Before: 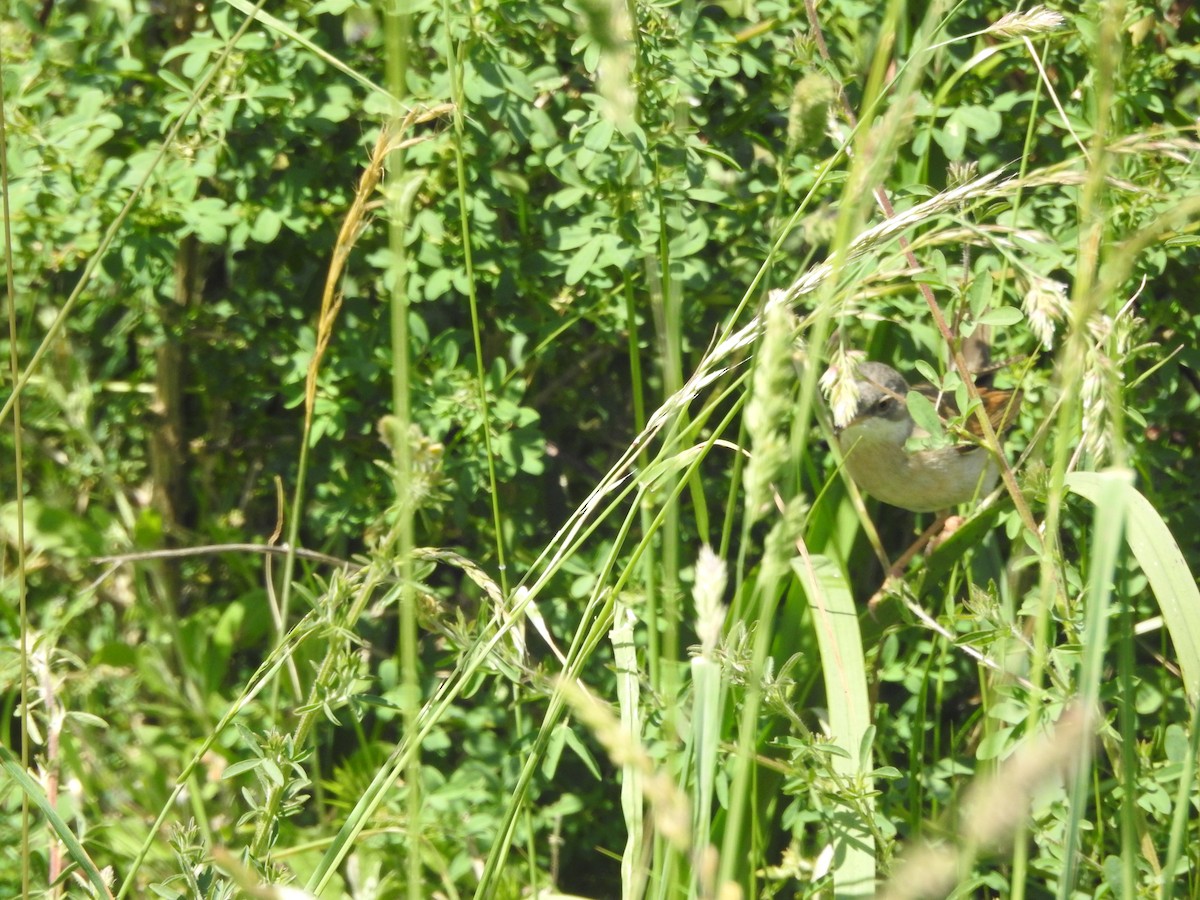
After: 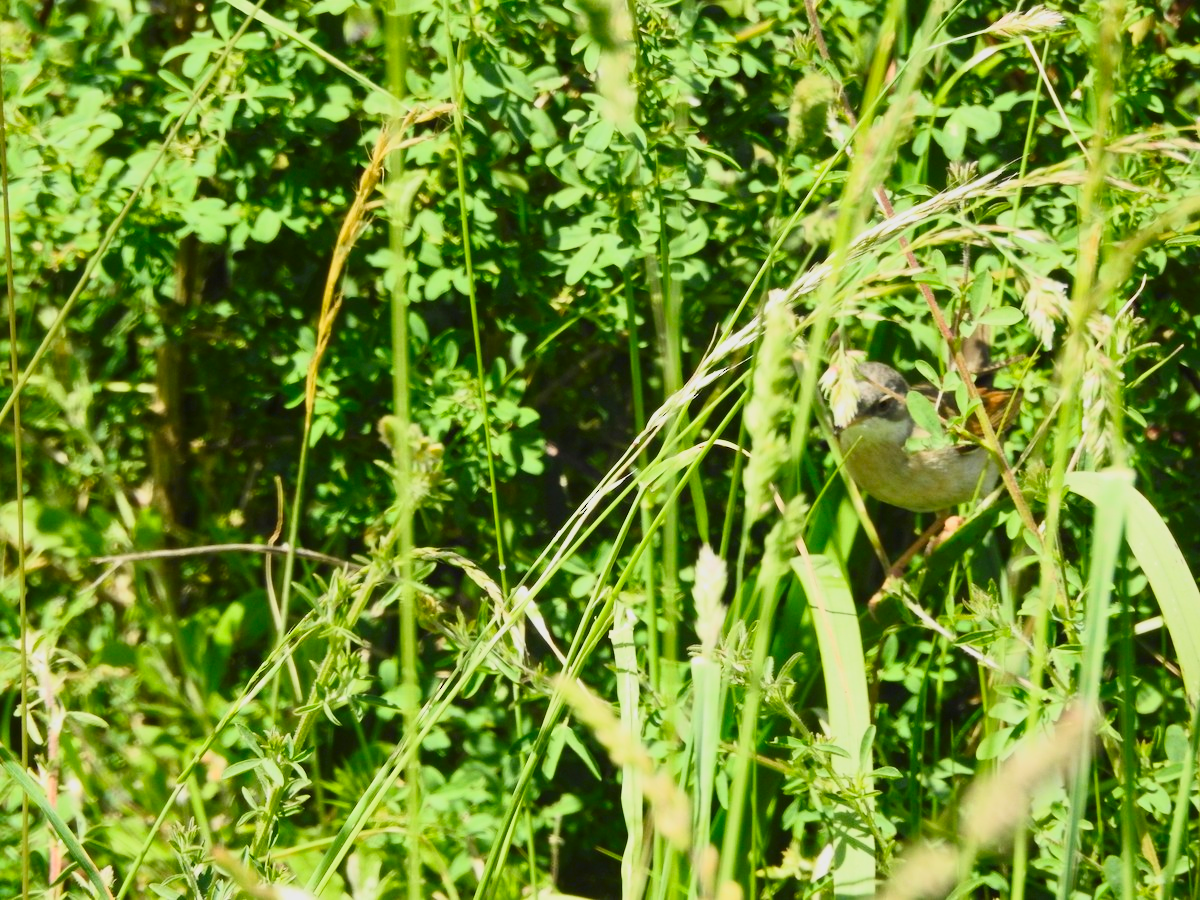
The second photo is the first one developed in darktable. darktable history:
base curve: curves: ch0 [(0, 0) (0.088, 0.125) (0.176, 0.251) (0.354, 0.501) (0.613, 0.749) (1, 0.877)]
contrast brightness saturation: brightness -0.247, saturation 0.198
